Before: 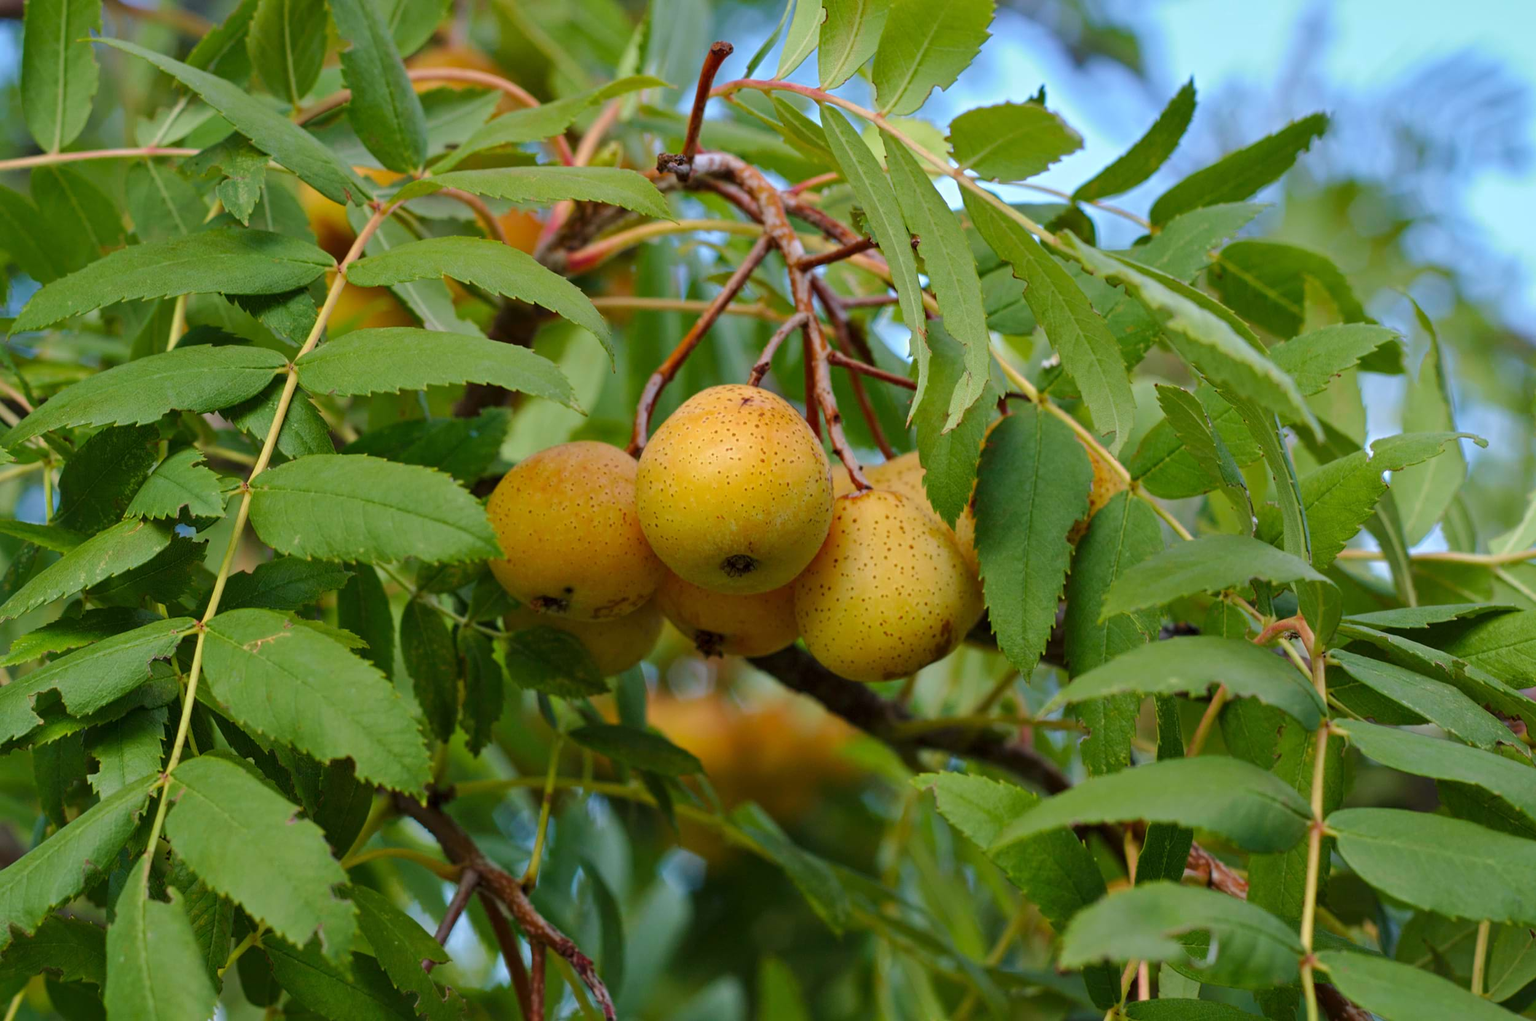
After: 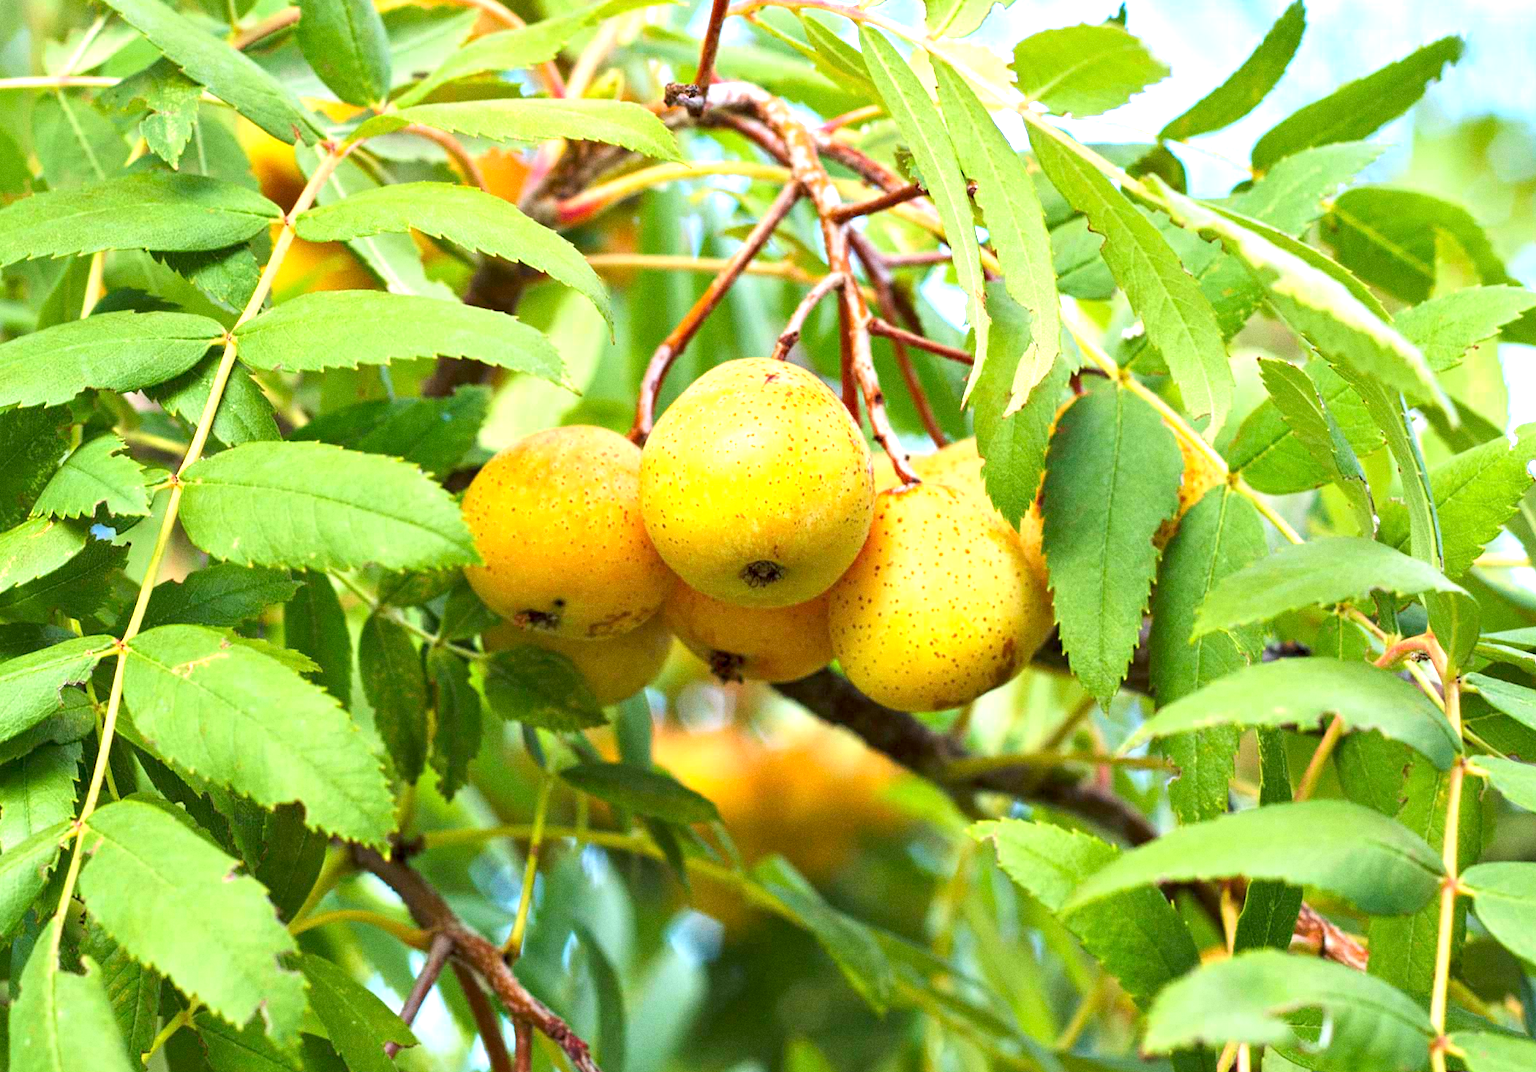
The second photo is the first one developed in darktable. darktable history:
crop: left 6.446%, top 8.188%, right 9.538%, bottom 3.548%
grain: on, module defaults
exposure: black level correction 0.001, exposure 1.735 EV, compensate highlight preservation false
